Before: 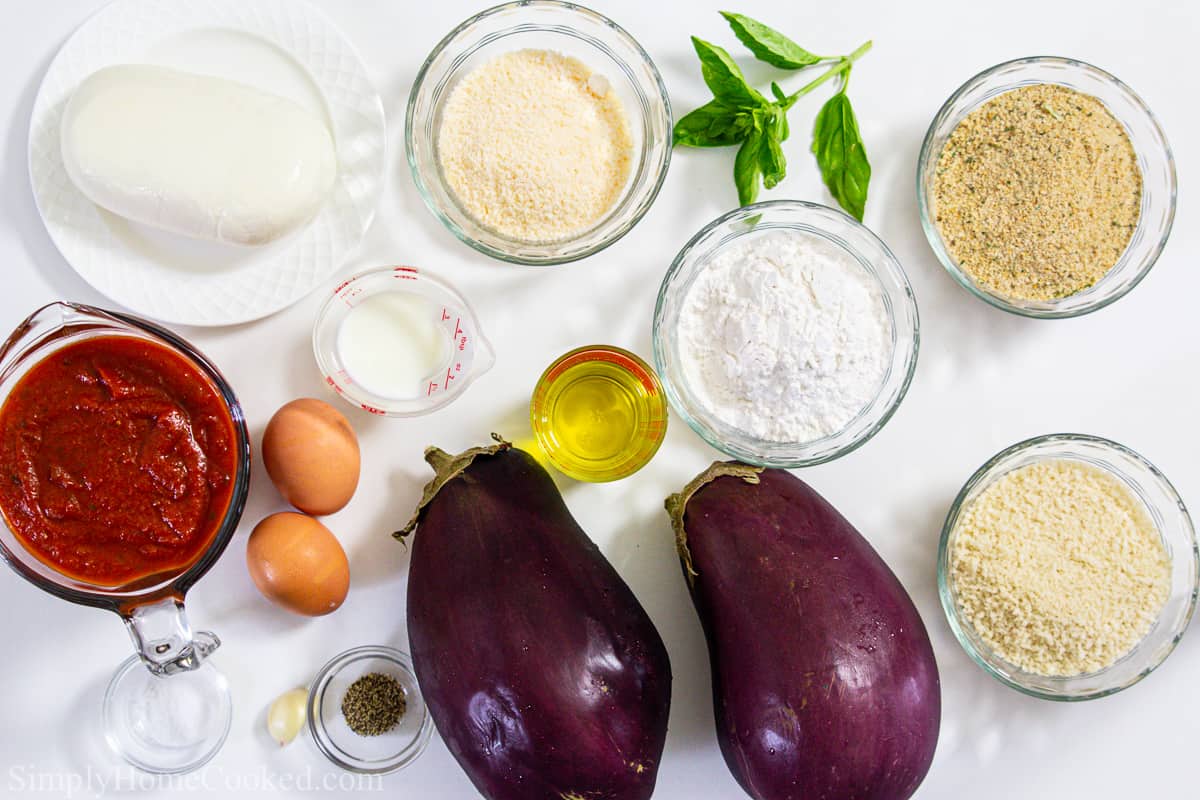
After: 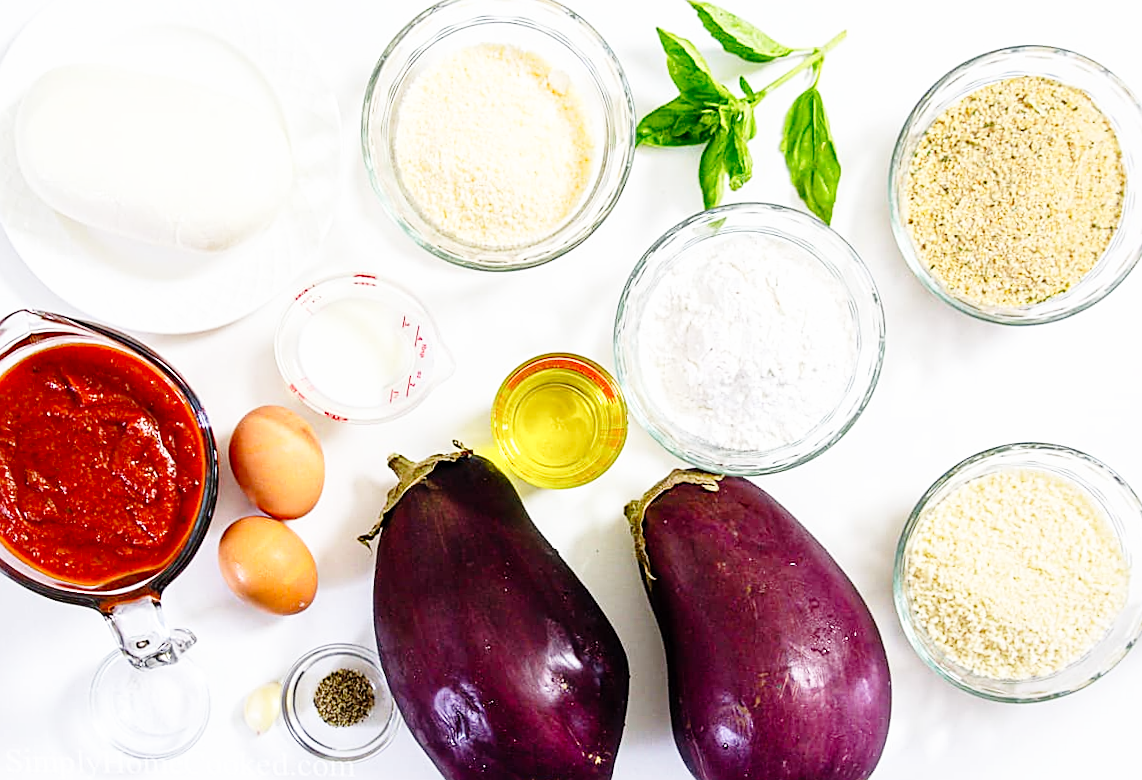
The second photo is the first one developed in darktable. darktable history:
rotate and perspective: rotation 0.074°, lens shift (vertical) 0.096, lens shift (horizontal) -0.041, crop left 0.043, crop right 0.952, crop top 0.024, crop bottom 0.979
base curve: curves: ch0 [(0, 0) (0.008, 0.007) (0.022, 0.029) (0.048, 0.089) (0.092, 0.197) (0.191, 0.399) (0.275, 0.534) (0.357, 0.65) (0.477, 0.78) (0.542, 0.833) (0.799, 0.973) (1, 1)], preserve colors none
sharpen: on, module defaults
